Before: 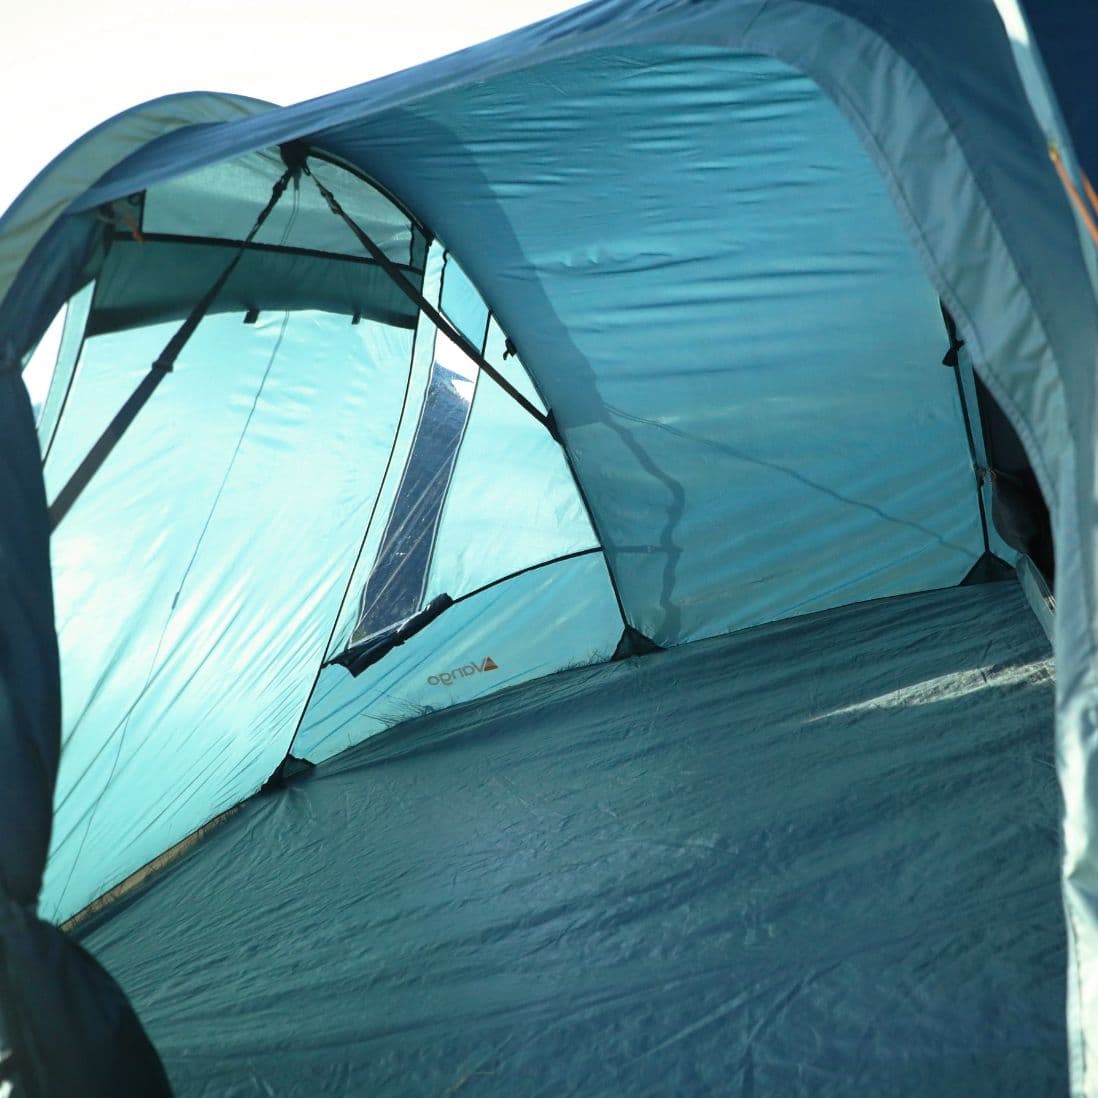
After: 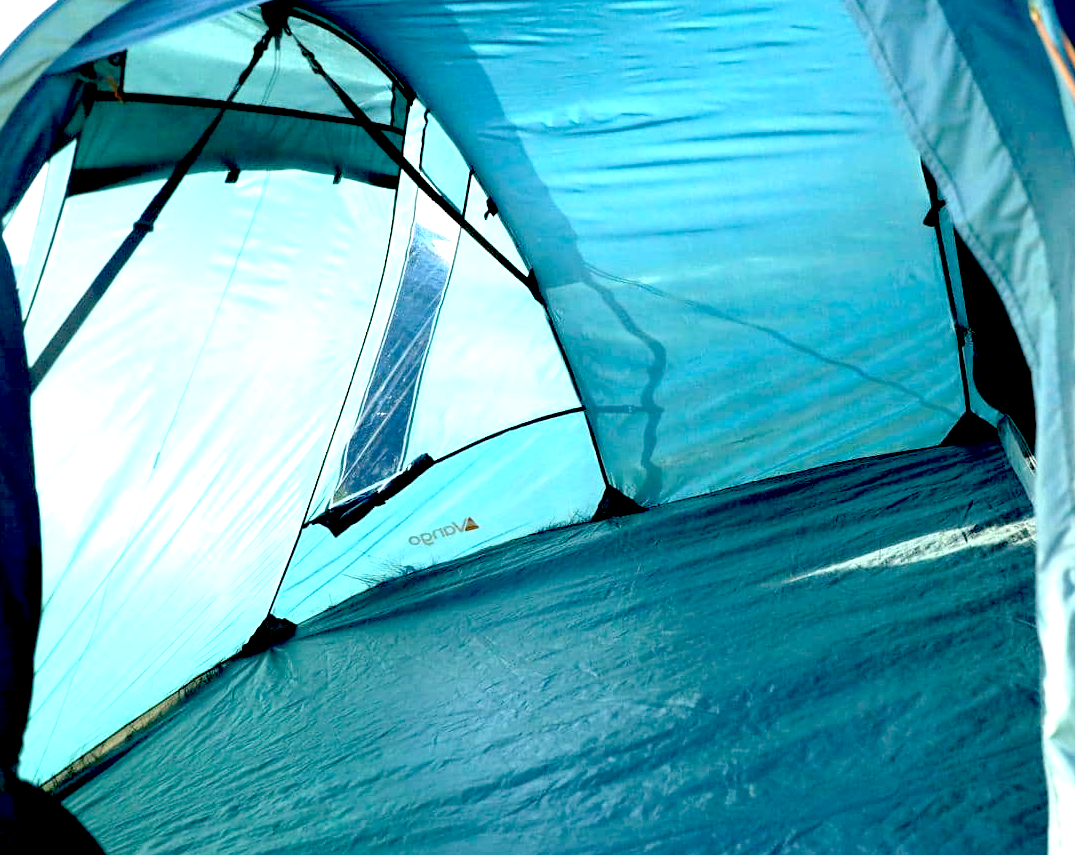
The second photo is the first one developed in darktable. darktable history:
exposure: black level correction 0.035, exposure 0.9 EV, compensate highlight preservation false
base curve: curves: ch0 [(0, 0) (0.666, 0.806) (1, 1)]
crop and rotate: left 1.814%, top 12.818%, right 0.25%, bottom 9.225%
